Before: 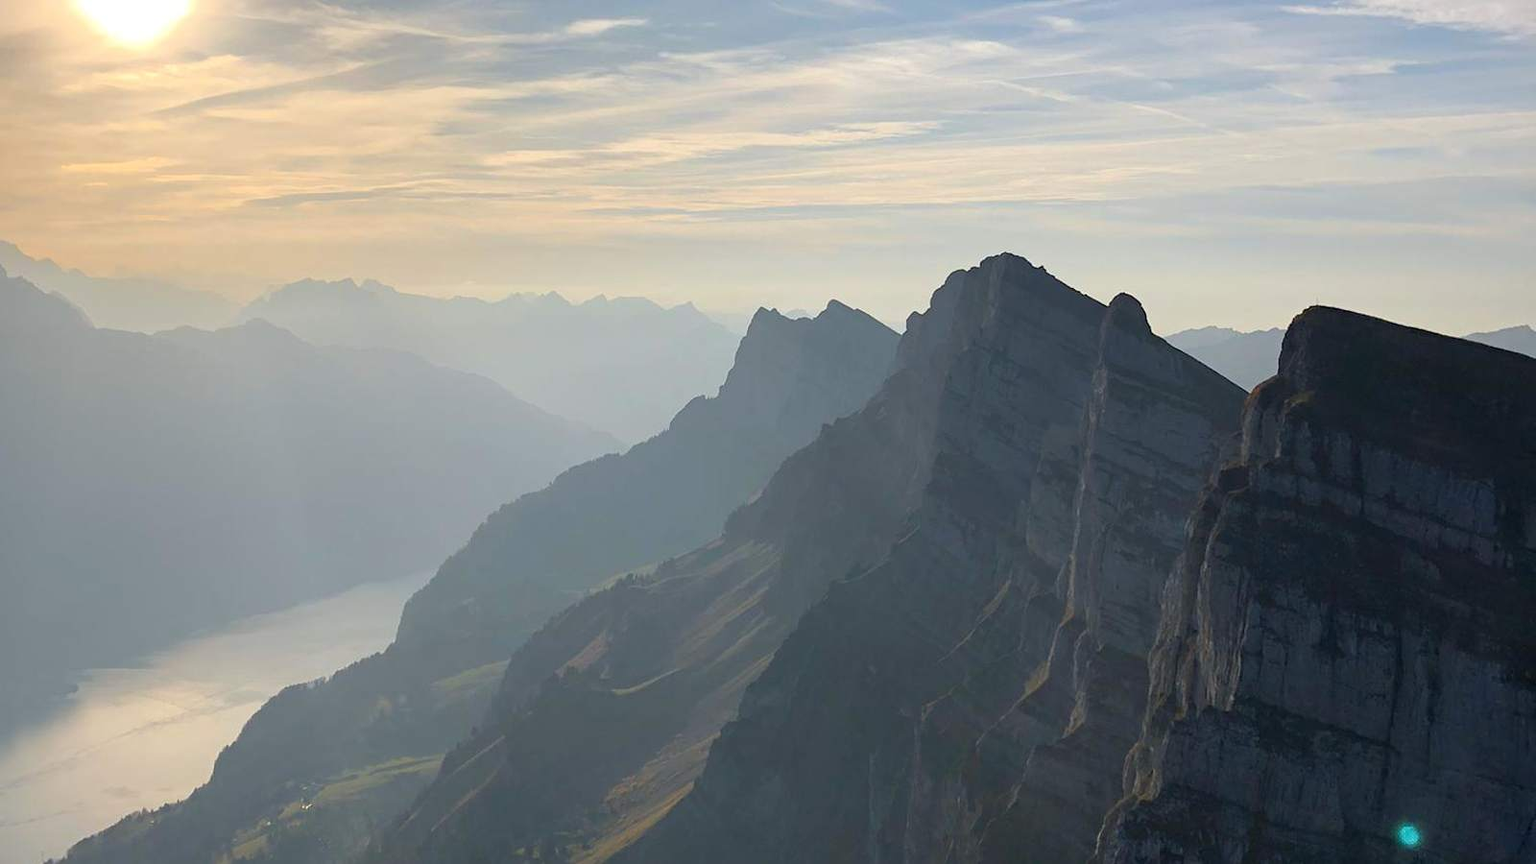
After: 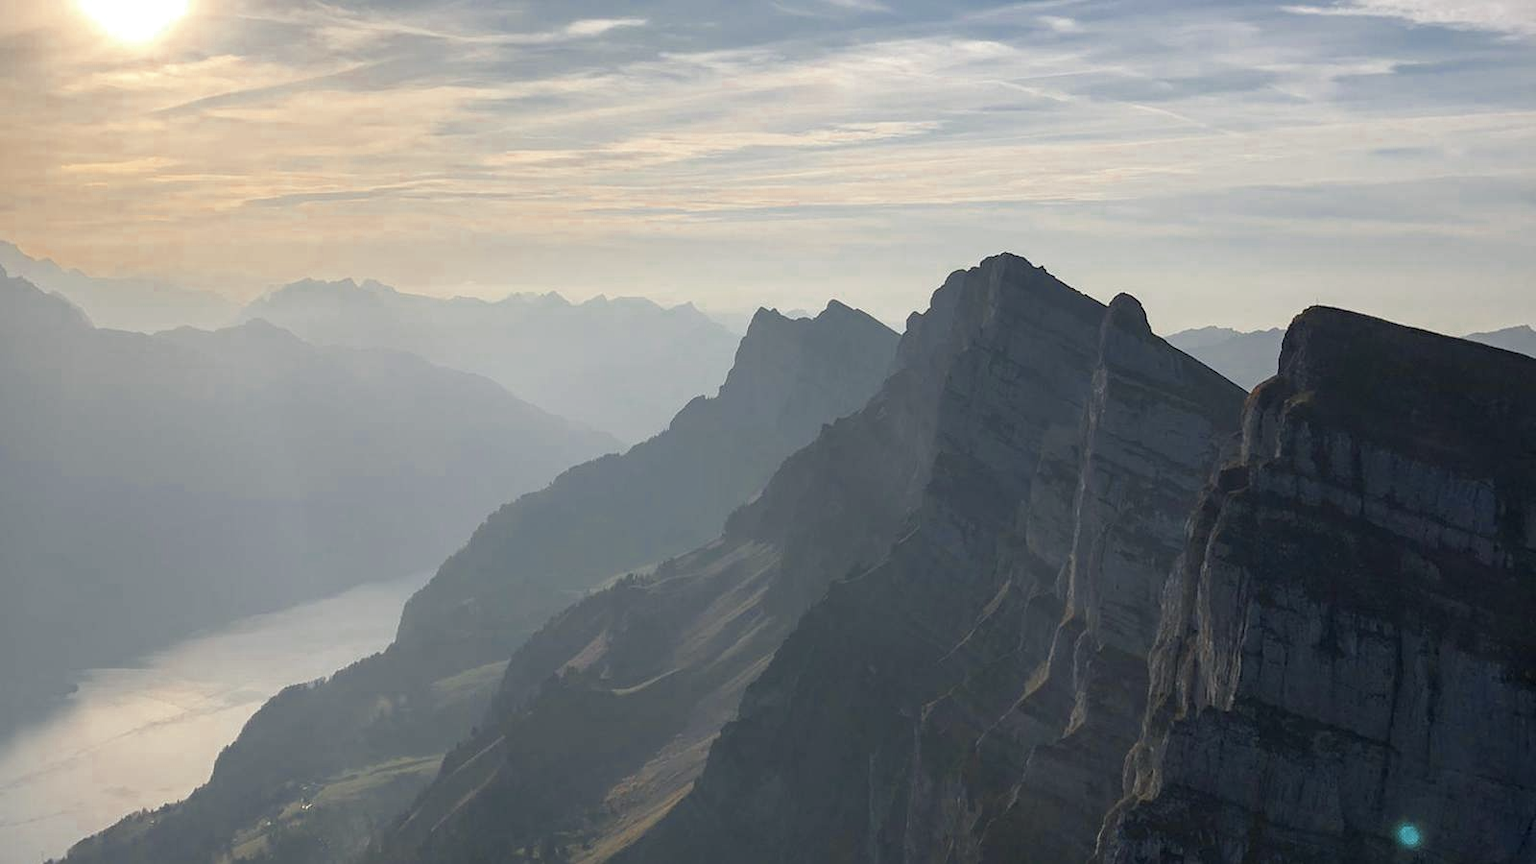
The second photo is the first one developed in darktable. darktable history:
local contrast: detail 110%
color zones: curves: ch0 [(0, 0.5) (0.125, 0.4) (0.25, 0.5) (0.375, 0.4) (0.5, 0.4) (0.625, 0.35) (0.75, 0.35) (0.875, 0.5)]; ch1 [(0, 0.35) (0.125, 0.45) (0.25, 0.35) (0.375, 0.35) (0.5, 0.35) (0.625, 0.35) (0.75, 0.45) (0.875, 0.35)]; ch2 [(0, 0.6) (0.125, 0.5) (0.25, 0.5) (0.375, 0.6) (0.5, 0.6) (0.625, 0.5) (0.75, 0.5) (0.875, 0.5)]
